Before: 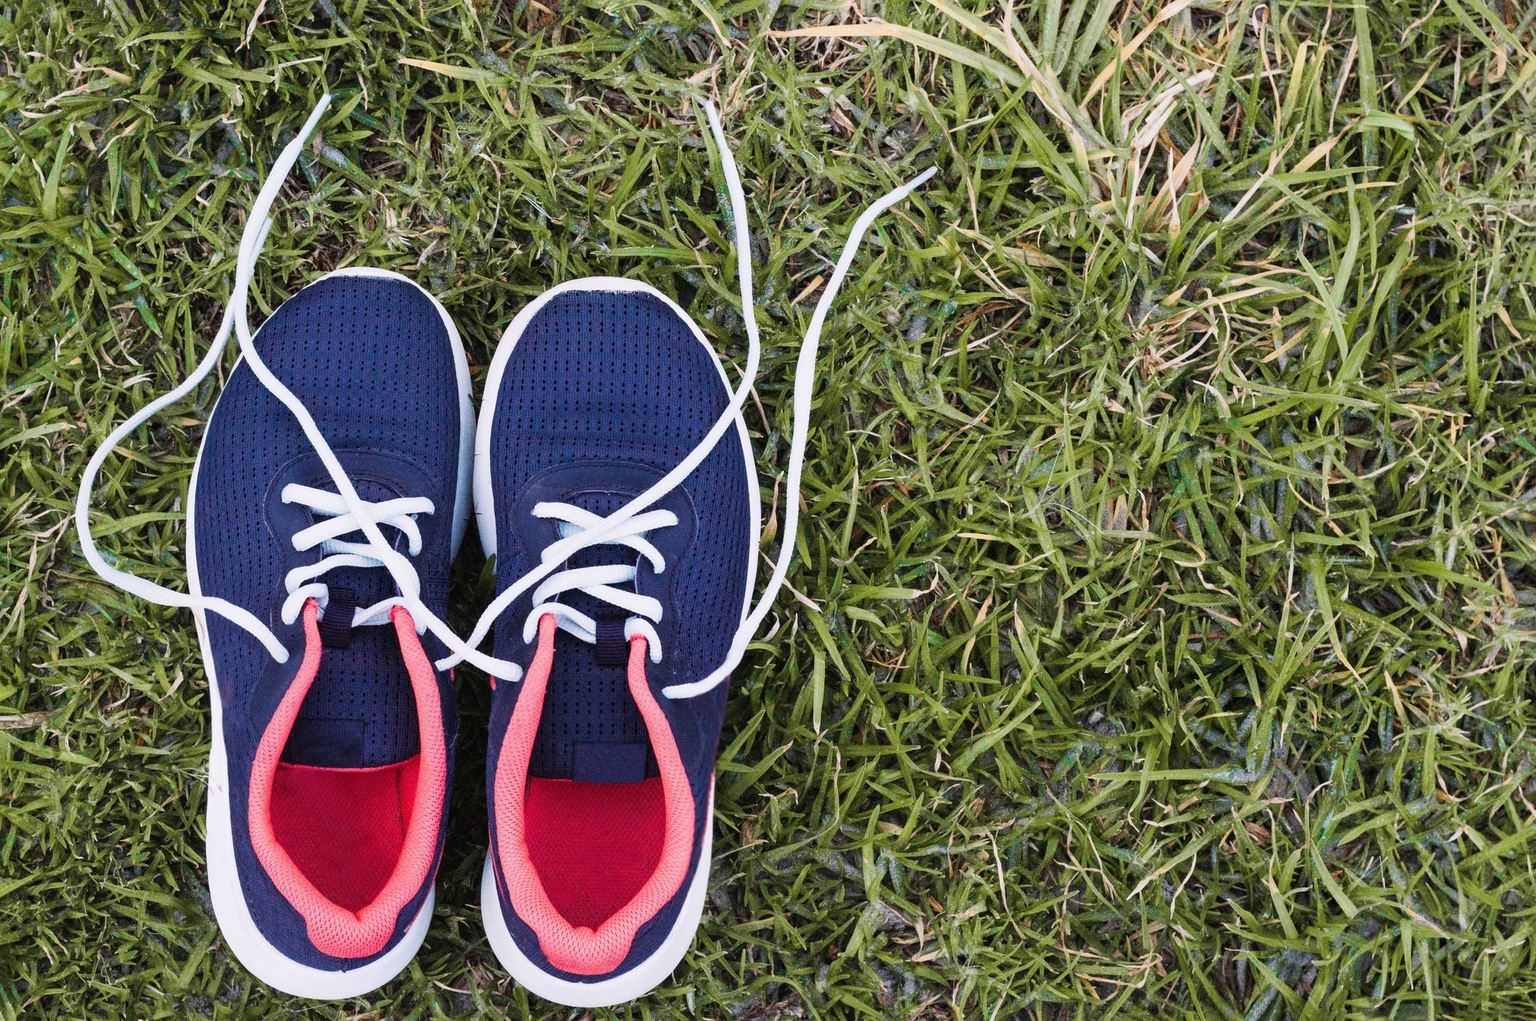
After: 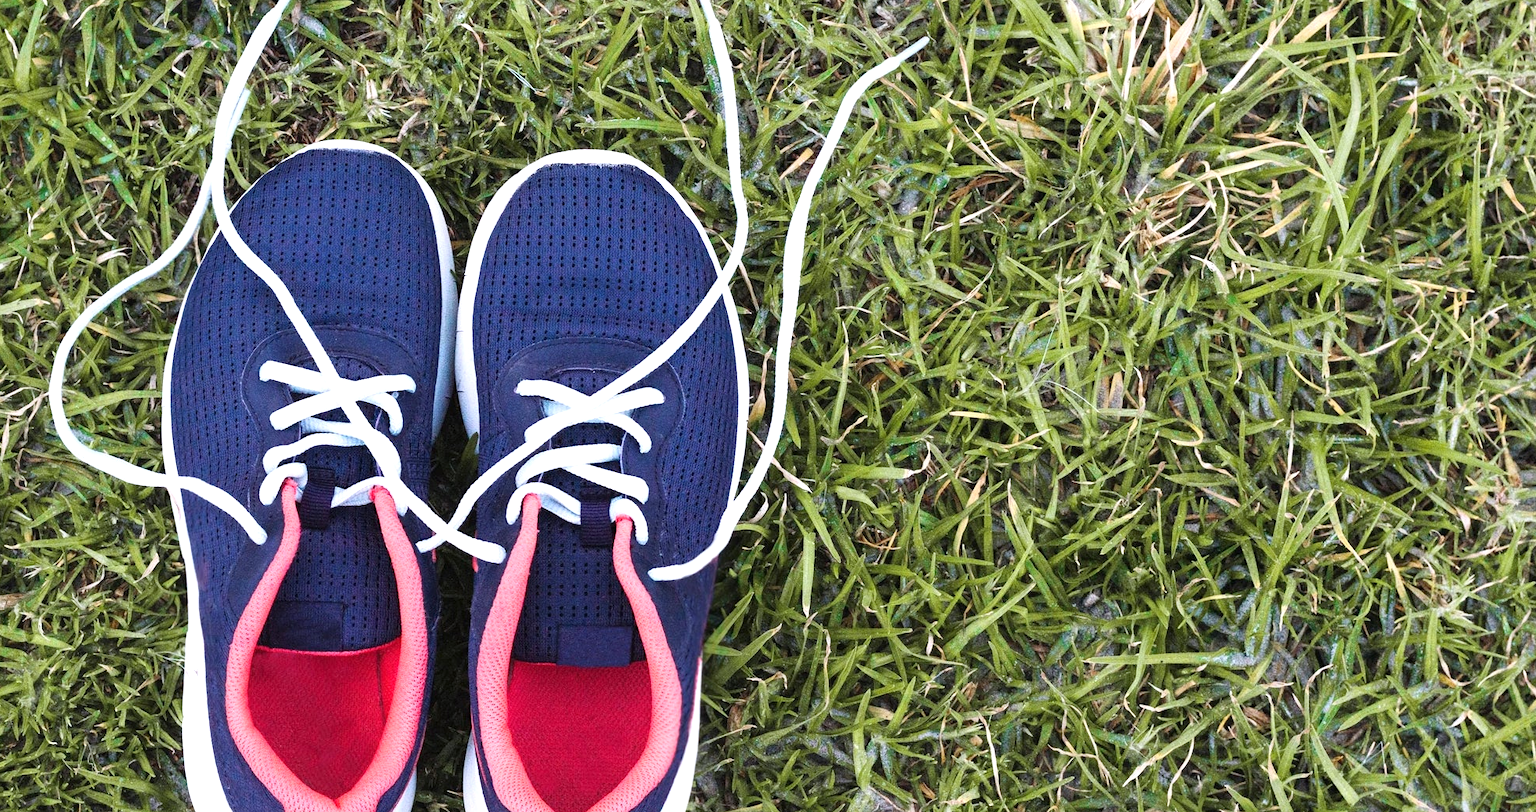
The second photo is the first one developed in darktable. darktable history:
exposure: exposure 0.507 EV, compensate highlight preservation false
crop and rotate: left 1.814%, top 12.818%, right 0.25%, bottom 9.225%
white balance: red 0.982, blue 1.018
